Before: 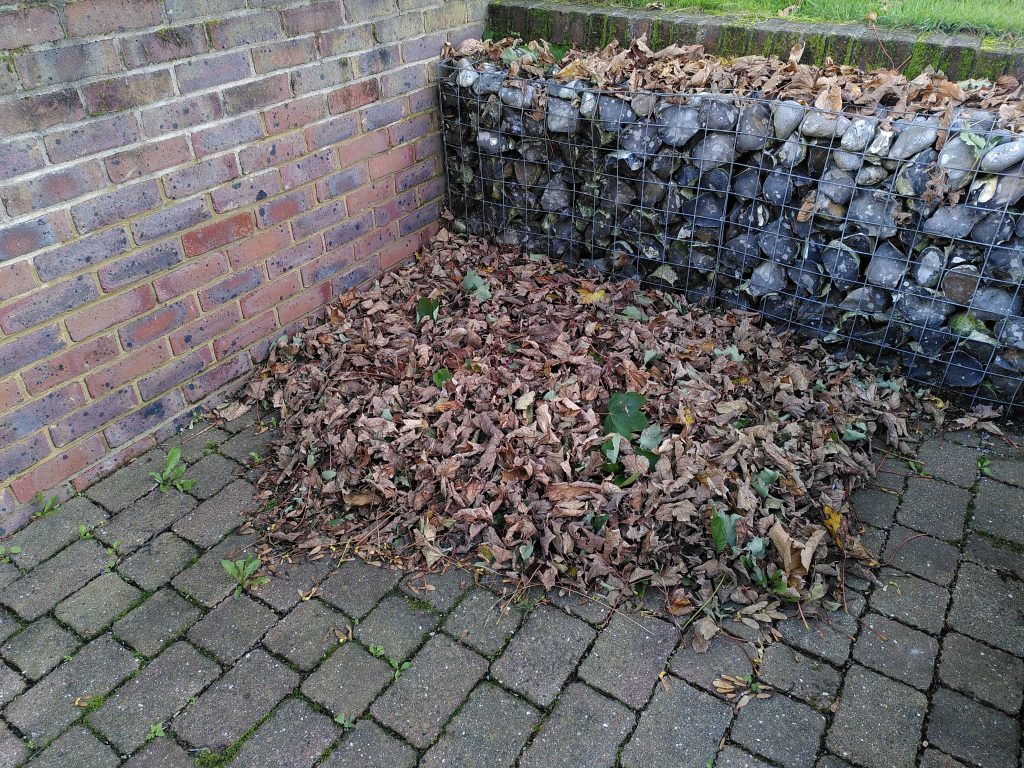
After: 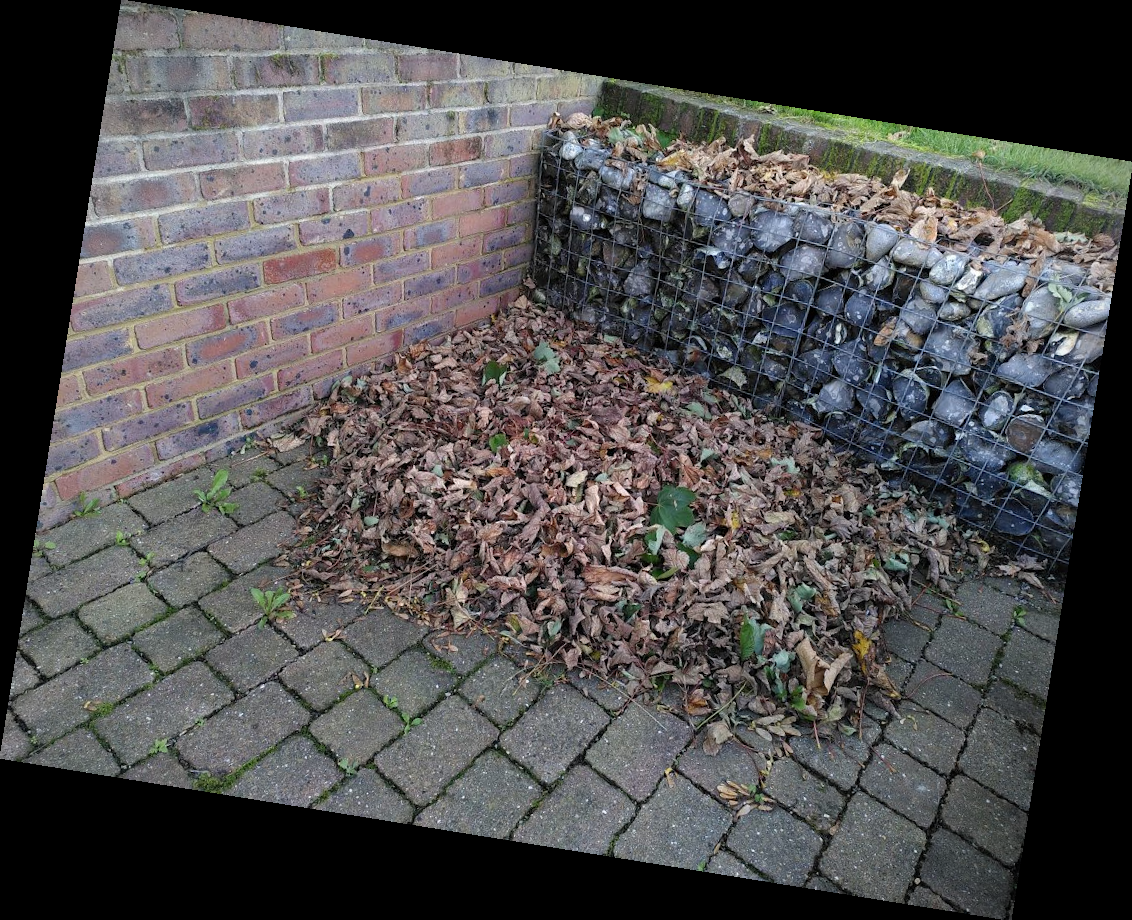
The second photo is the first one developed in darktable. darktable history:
rotate and perspective: rotation 9.12°, automatic cropping off
vignetting: on, module defaults
